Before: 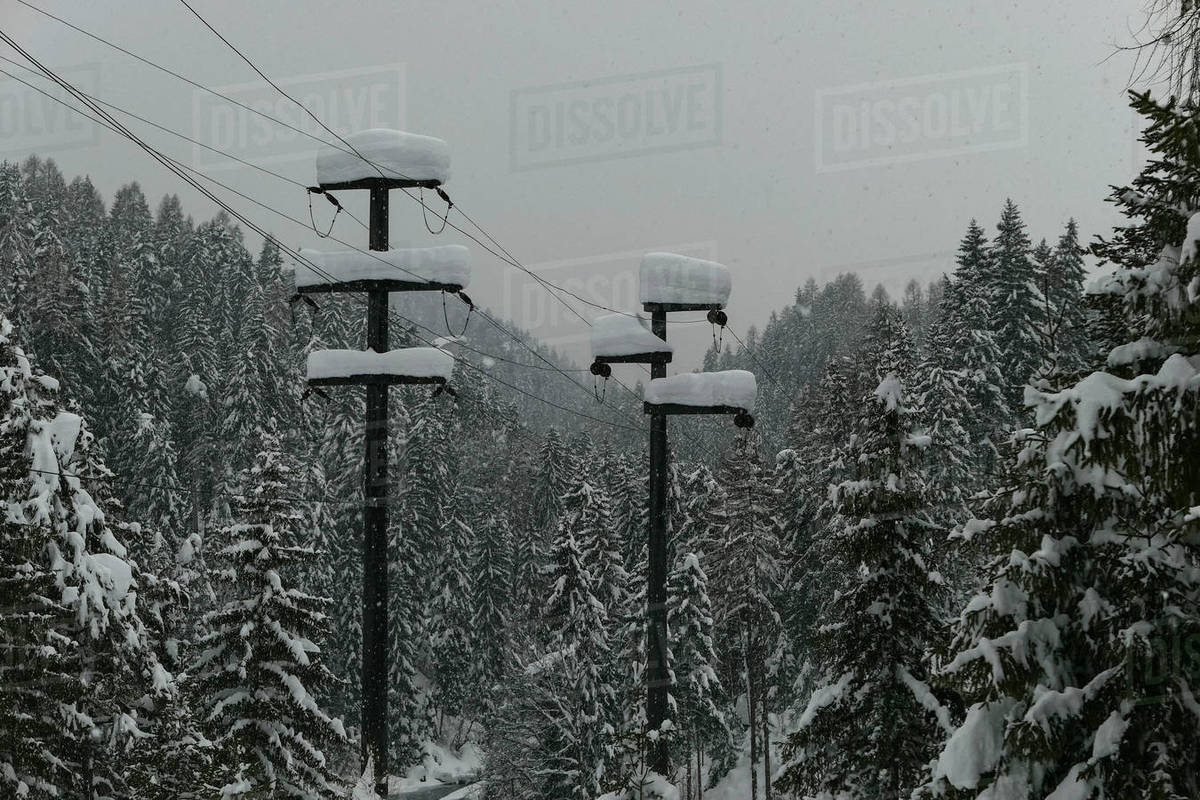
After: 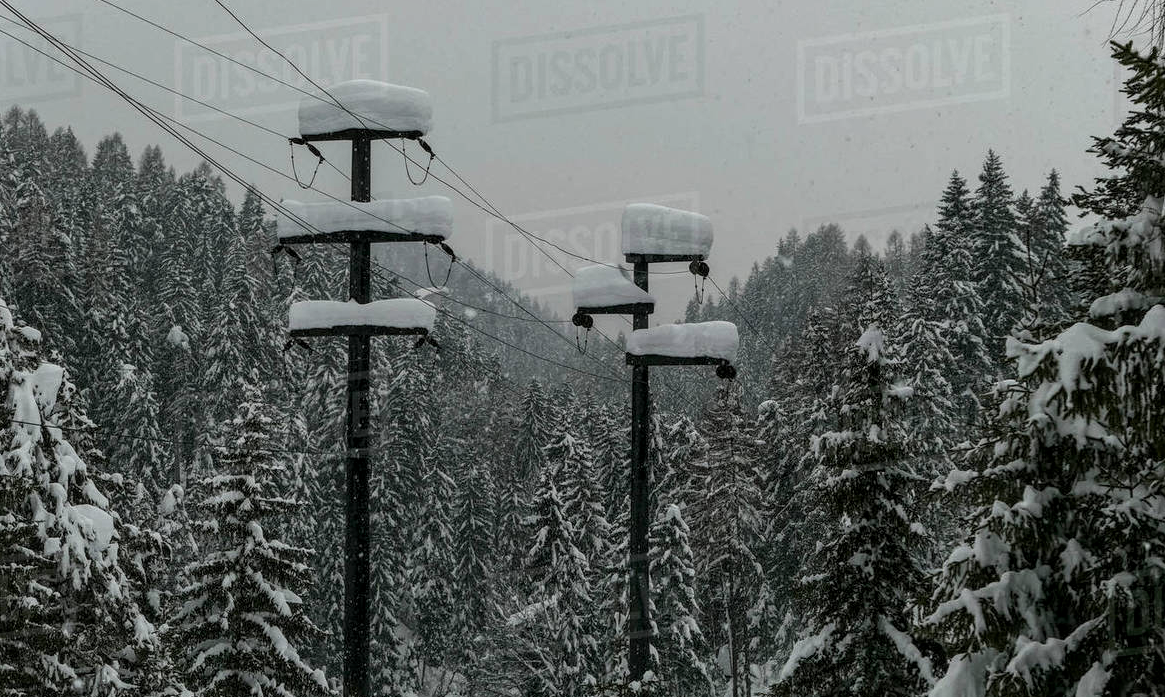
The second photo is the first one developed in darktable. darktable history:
contrast brightness saturation: saturation -0.05
crop: left 1.507%, top 6.147%, right 1.379%, bottom 6.637%
local contrast: on, module defaults
tone equalizer: on, module defaults
